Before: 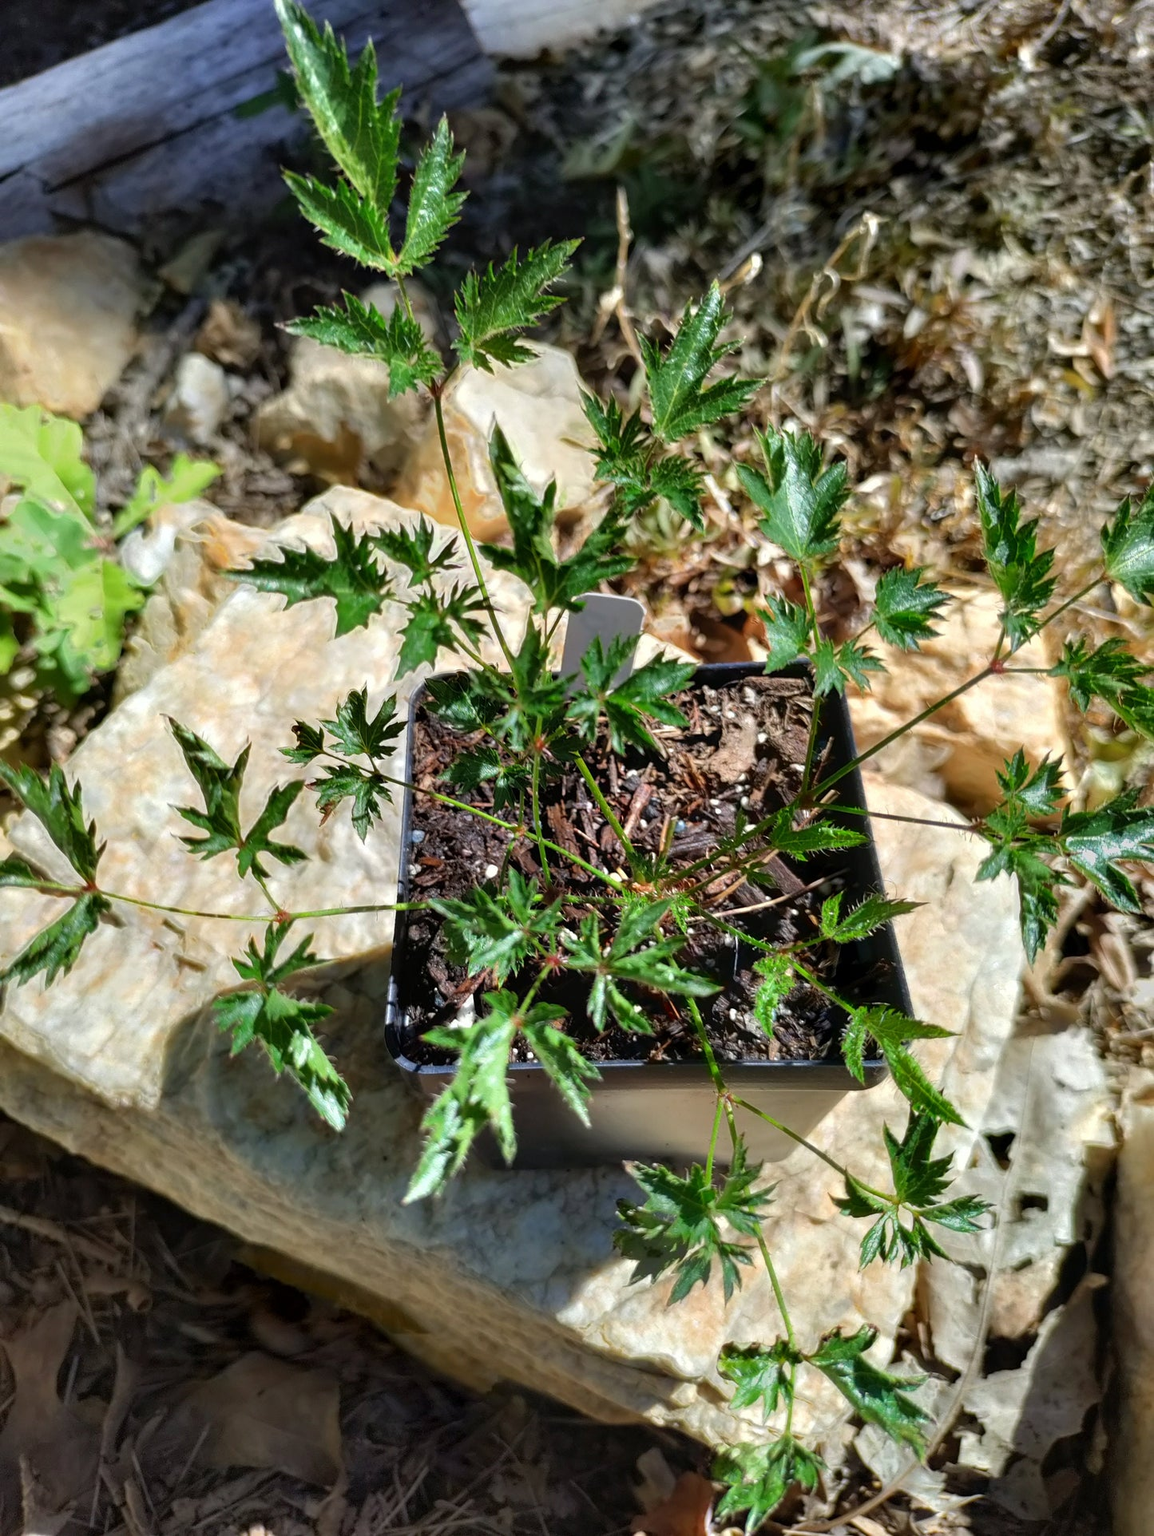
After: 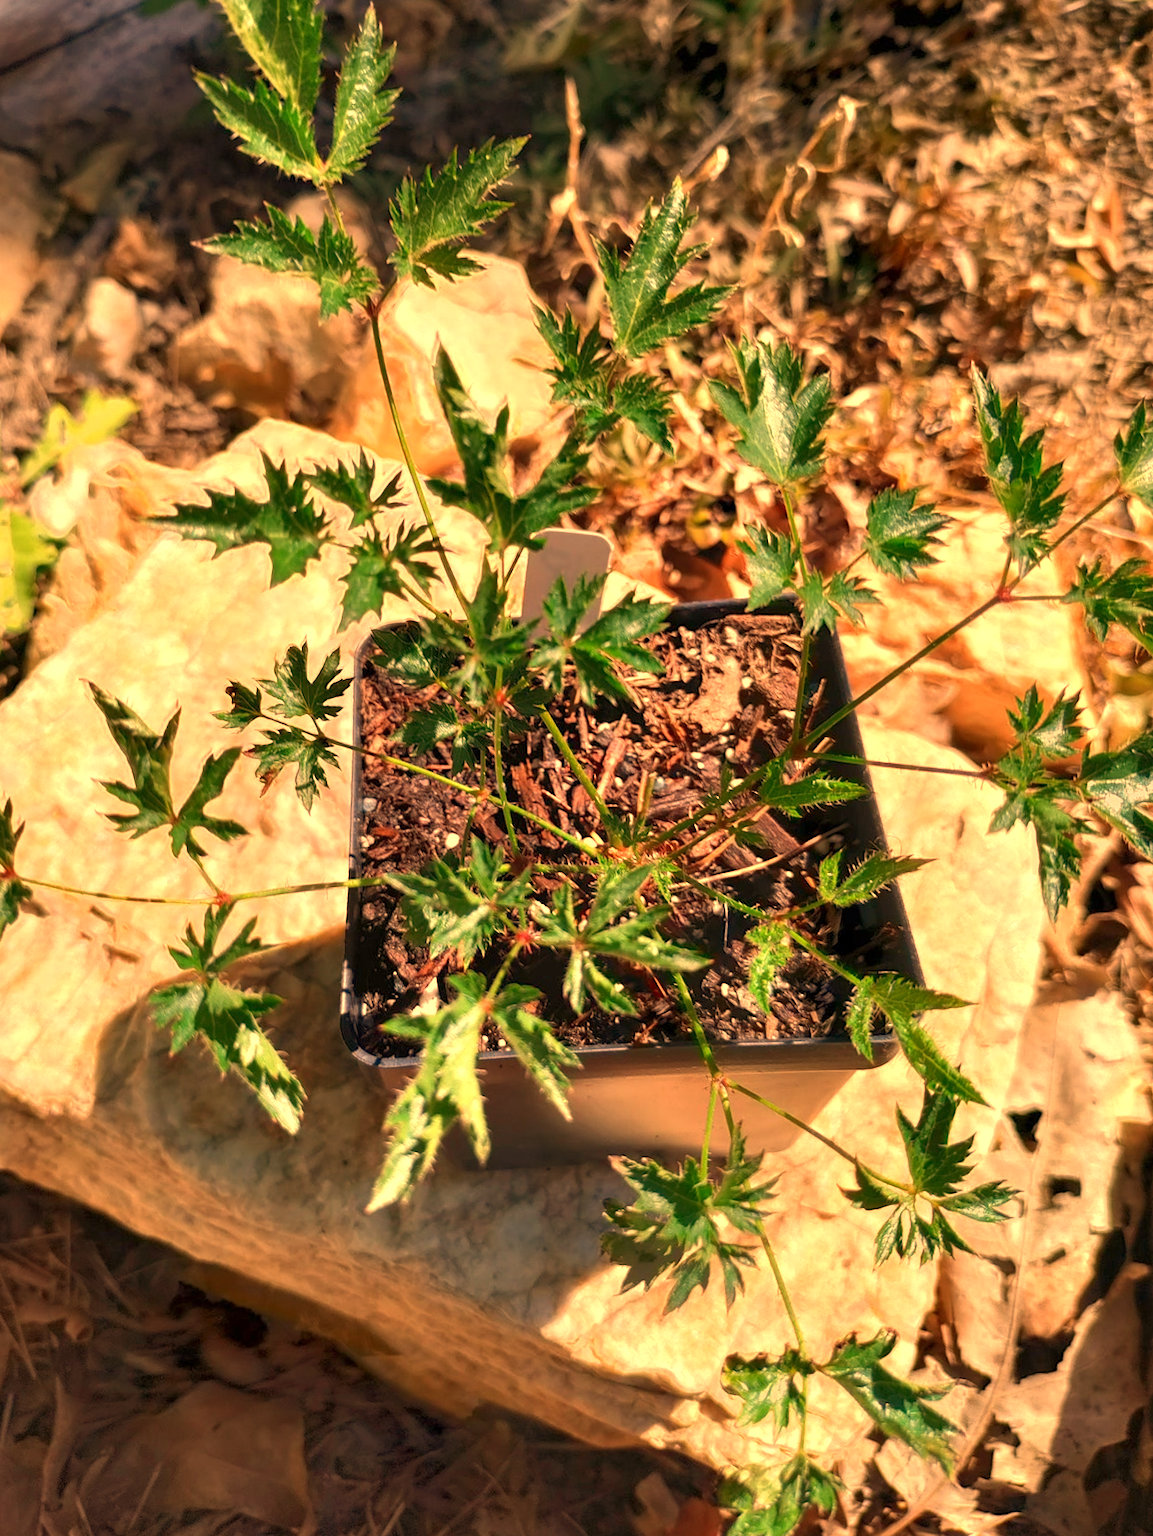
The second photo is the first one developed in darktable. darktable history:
crop and rotate: angle 1.96°, left 5.673%, top 5.673%
rgb curve: curves: ch0 [(0, 0) (0.093, 0.159) (0.241, 0.265) (0.414, 0.42) (1, 1)], compensate middle gray true, preserve colors basic power
white balance: red 1.467, blue 0.684
levels: levels [0, 0.48, 0.961]
